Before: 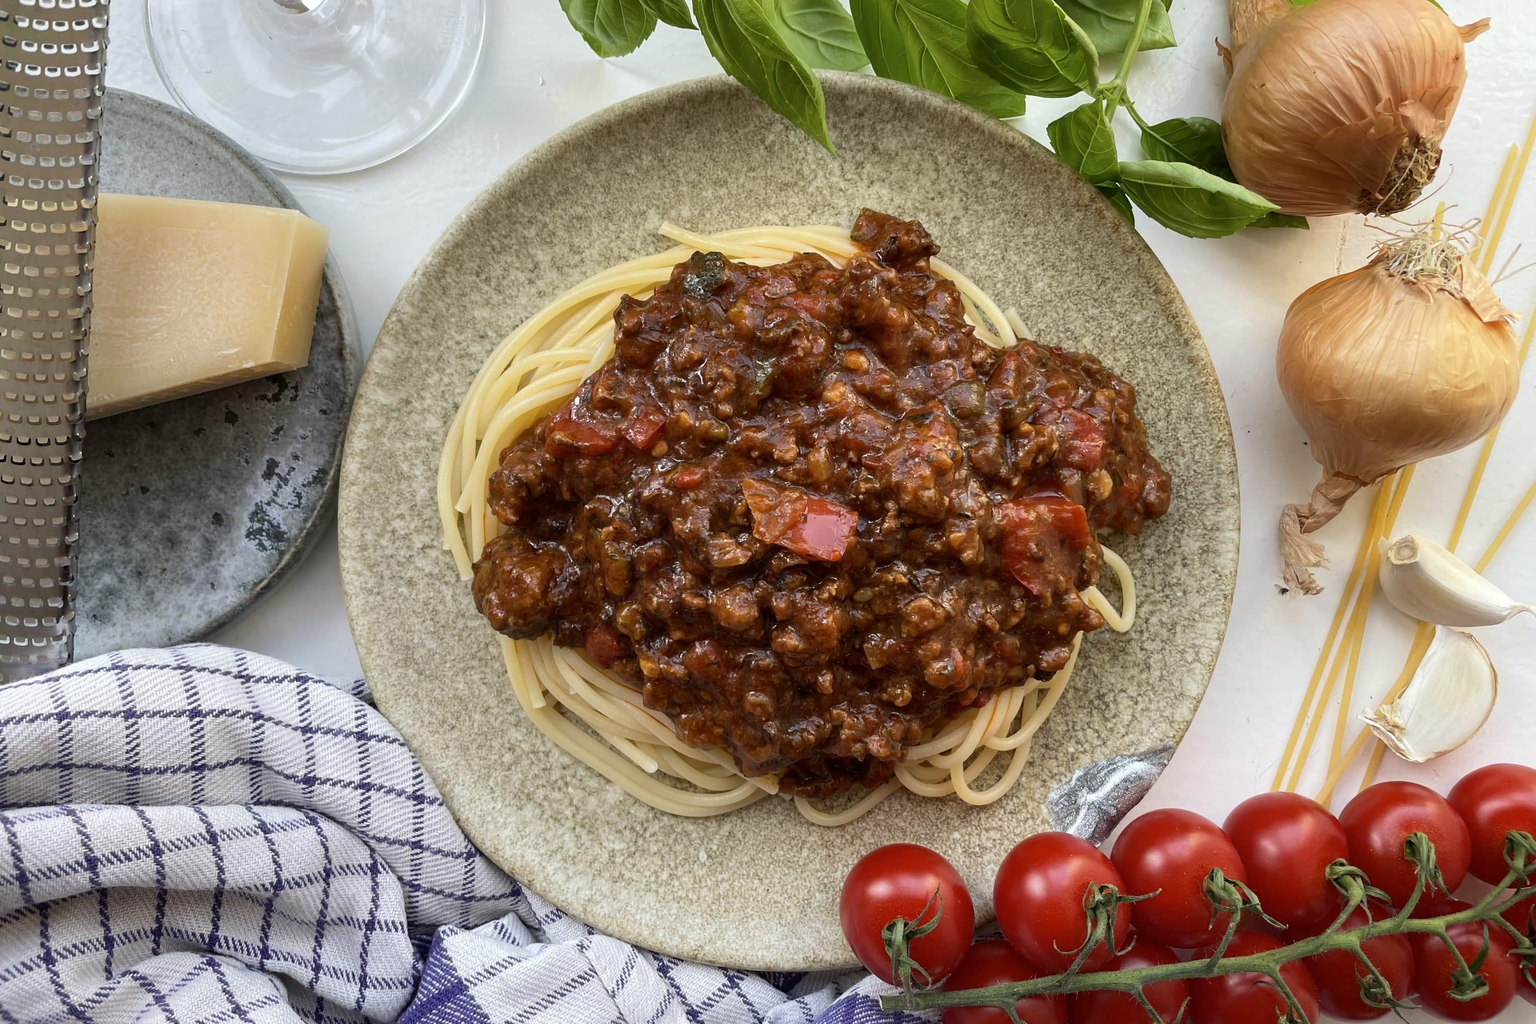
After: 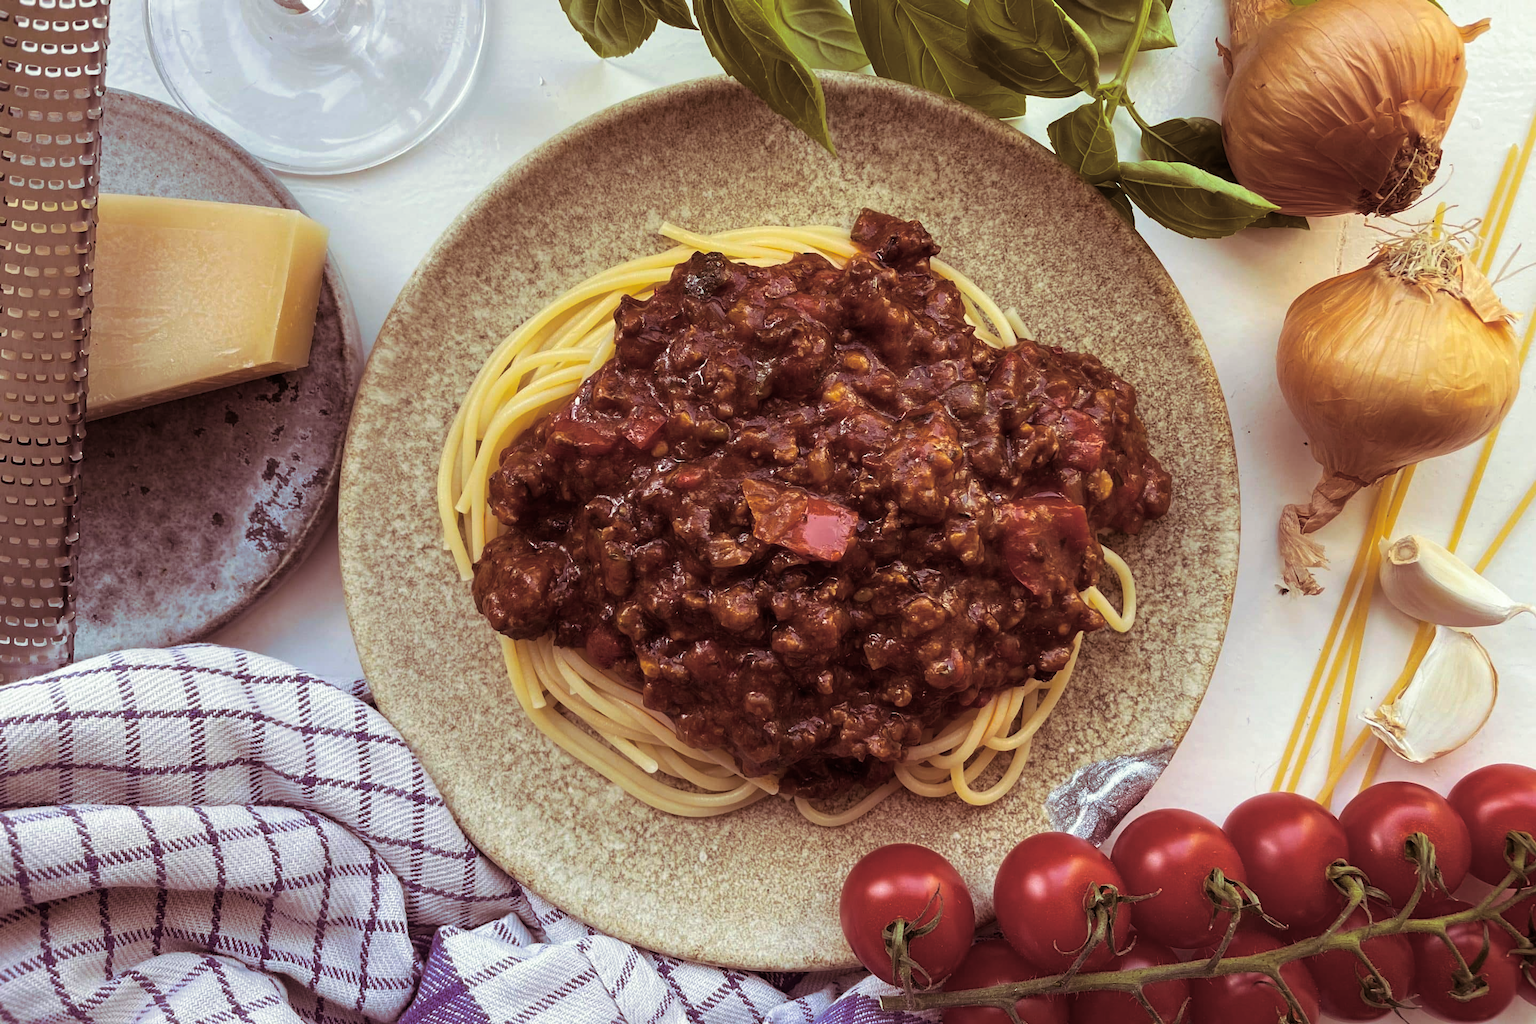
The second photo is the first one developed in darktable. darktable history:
color balance rgb: linear chroma grading › global chroma 9.31%, global vibrance 41.49%
split-toning: on, module defaults
base curve: curves: ch0 [(0, 0) (0.303, 0.277) (1, 1)]
